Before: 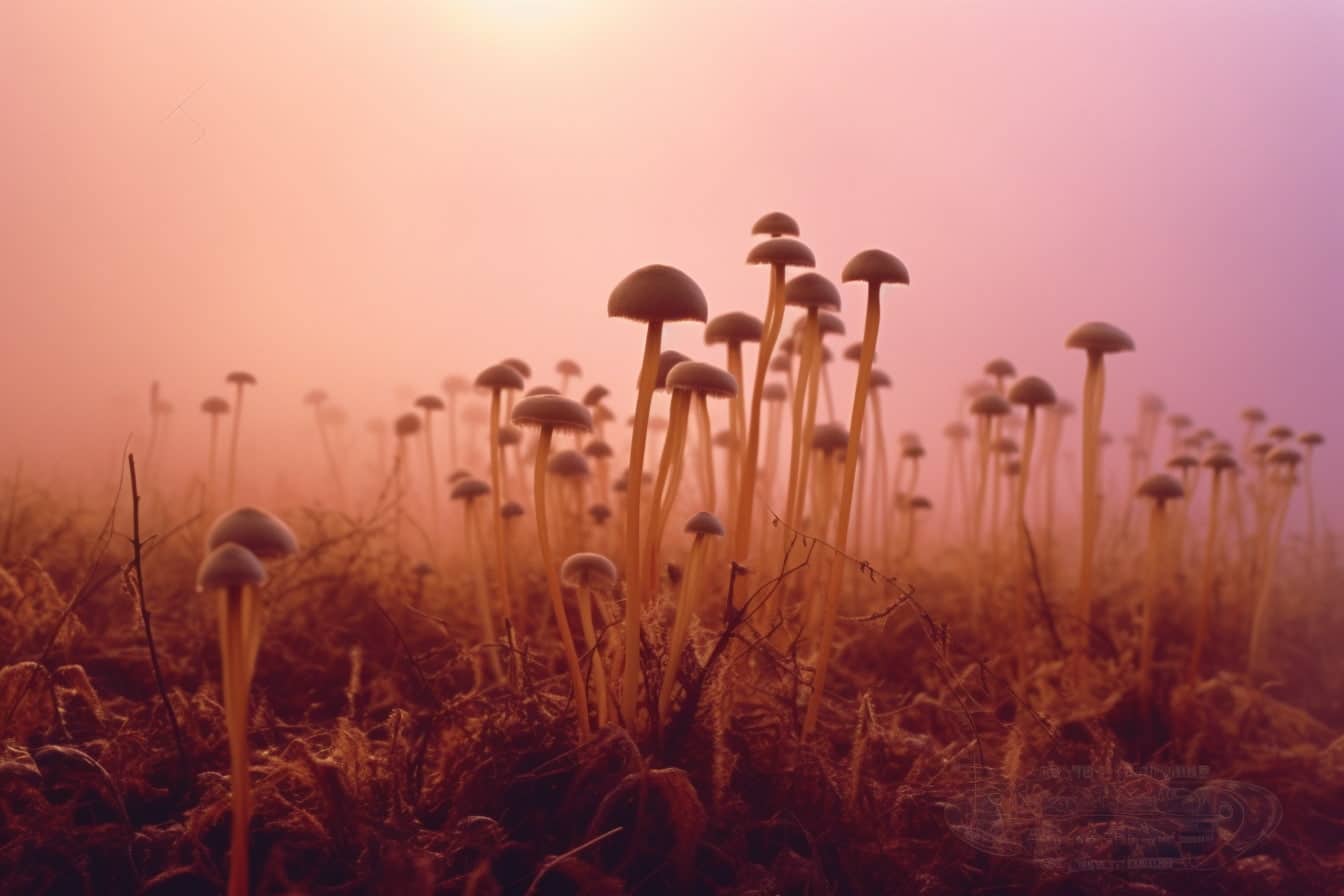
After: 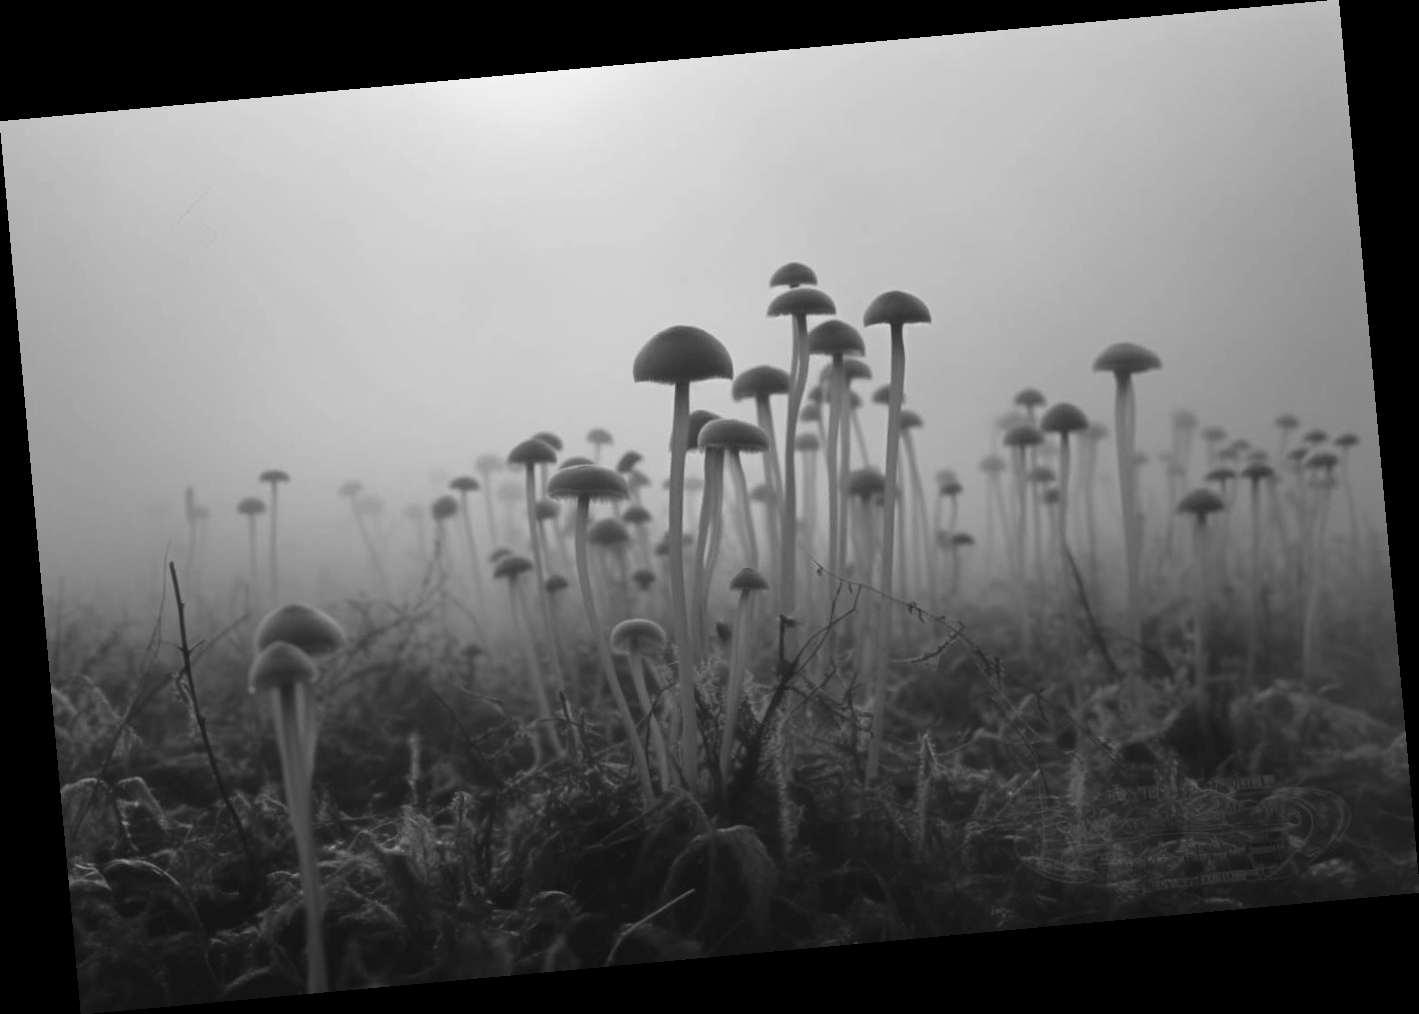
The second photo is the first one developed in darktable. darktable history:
rotate and perspective: rotation -5.2°, automatic cropping off
monochrome: a -4.13, b 5.16, size 1
